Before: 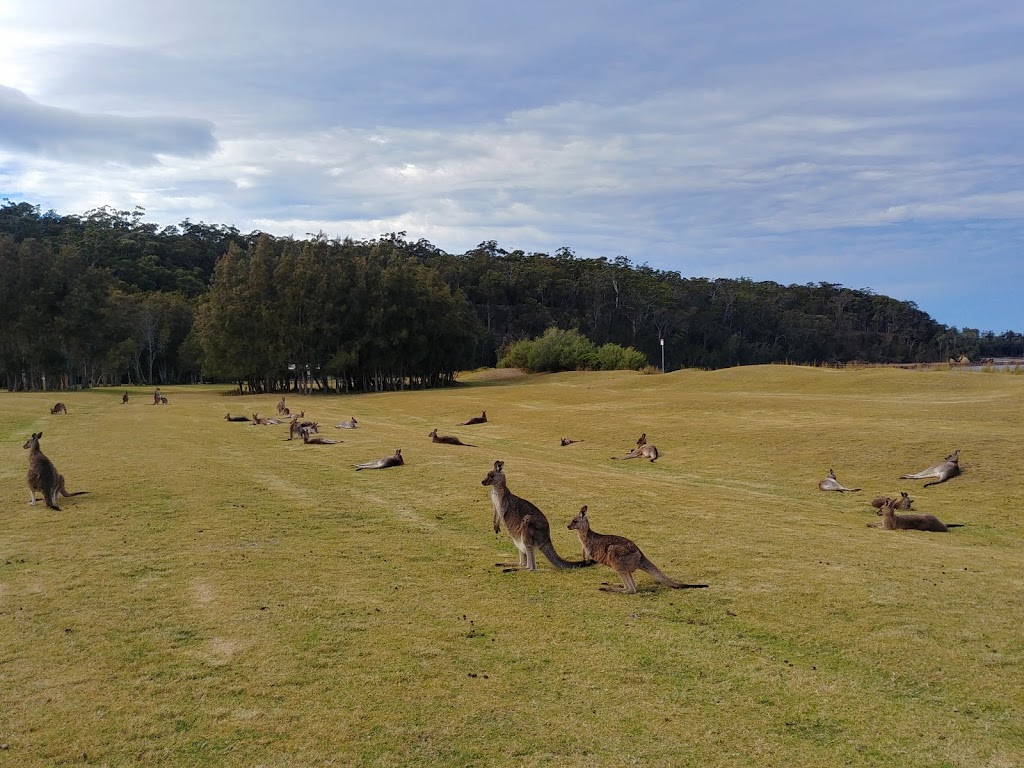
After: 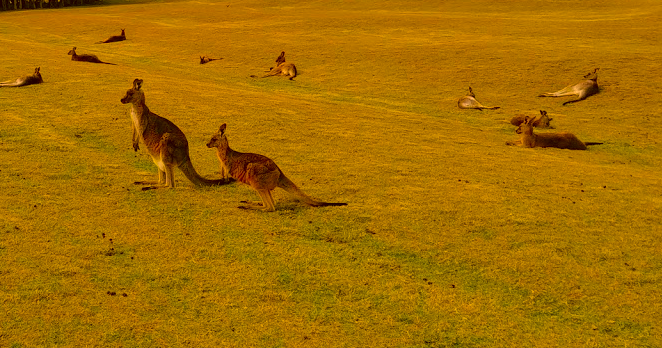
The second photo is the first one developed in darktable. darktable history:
color correction: highlights a* 10.87, highlights b* 30.31, shadows a* 2.65, shadows b* 17.36, saturation 1.74
crop and rotate: left 35.288%, top 49.8%, bottom 4.823%
